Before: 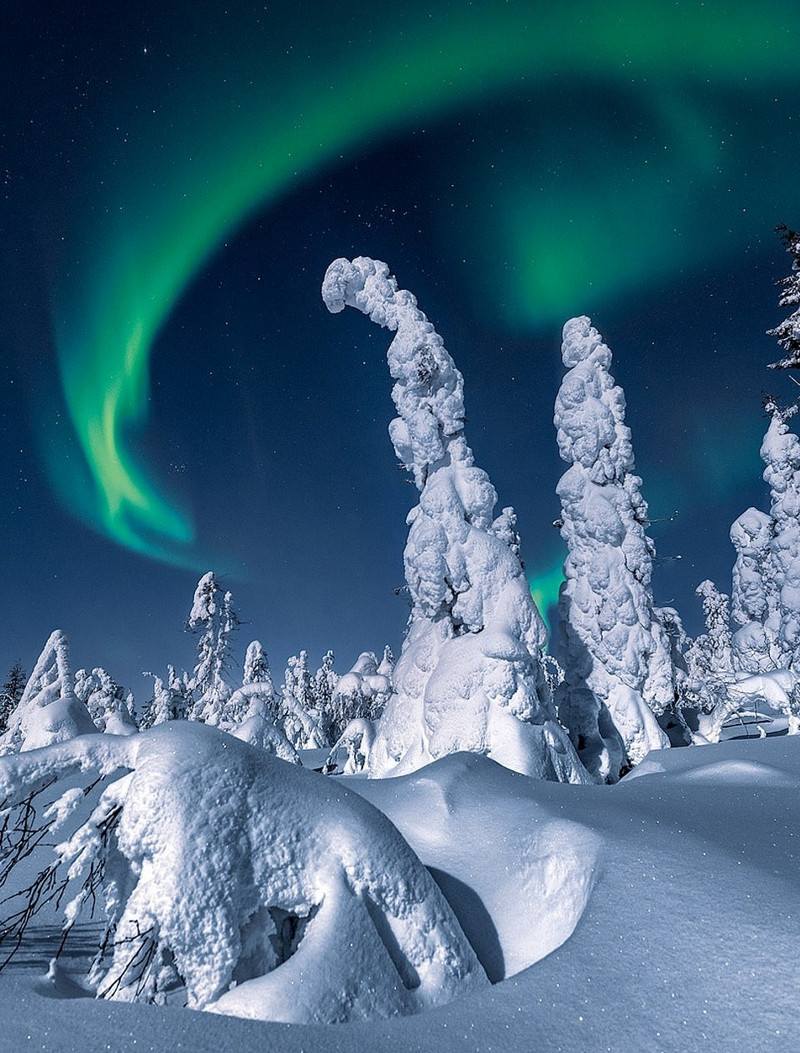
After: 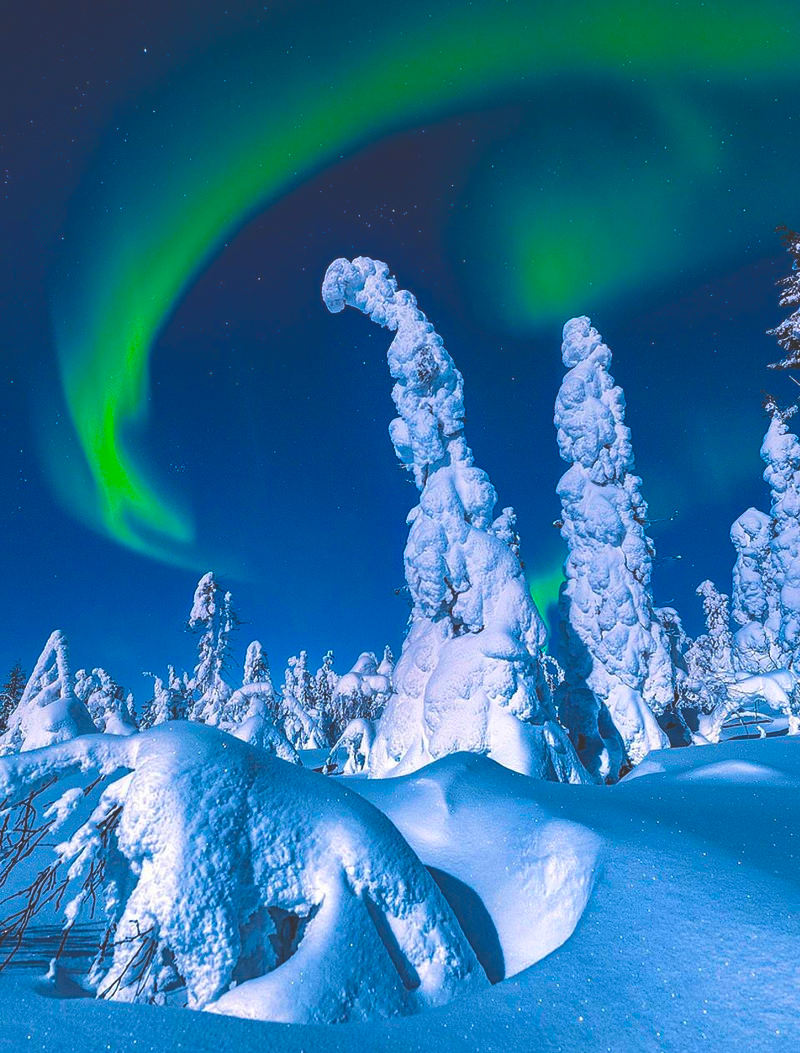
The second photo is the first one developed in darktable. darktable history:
color balance rgb: linear chroma grading › global chroma 40.486%, perceptual saturation grading › global saturation 99.015%, global vibrance 19.432%
exposure: black level correction -0.031, compensate highlight preservation false
